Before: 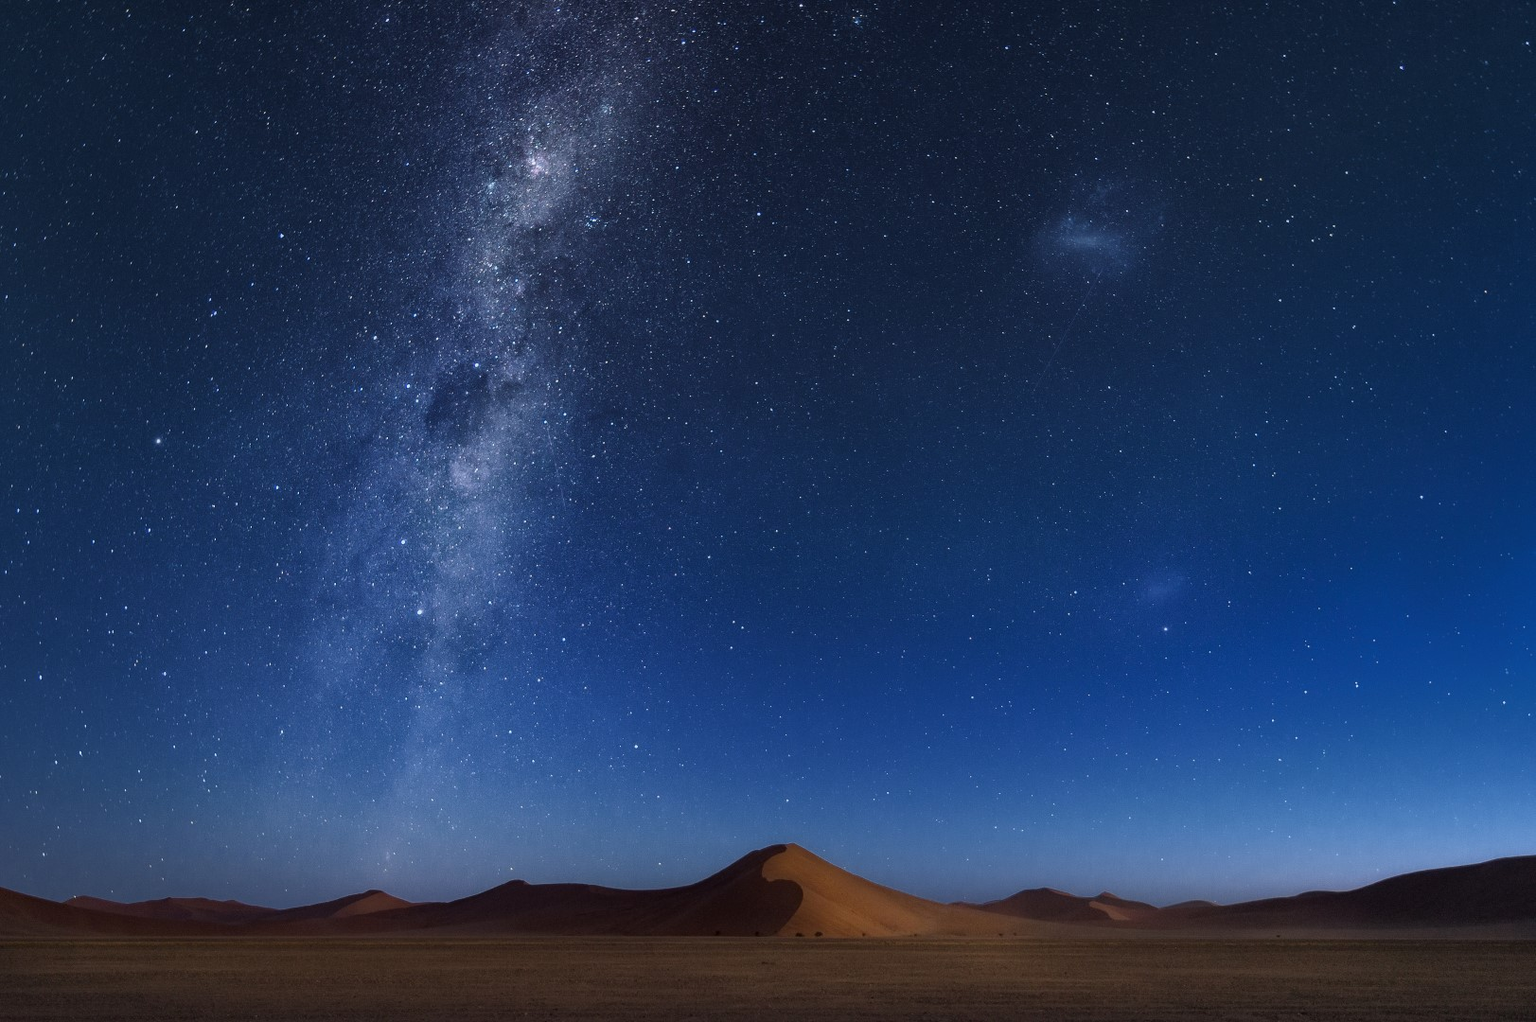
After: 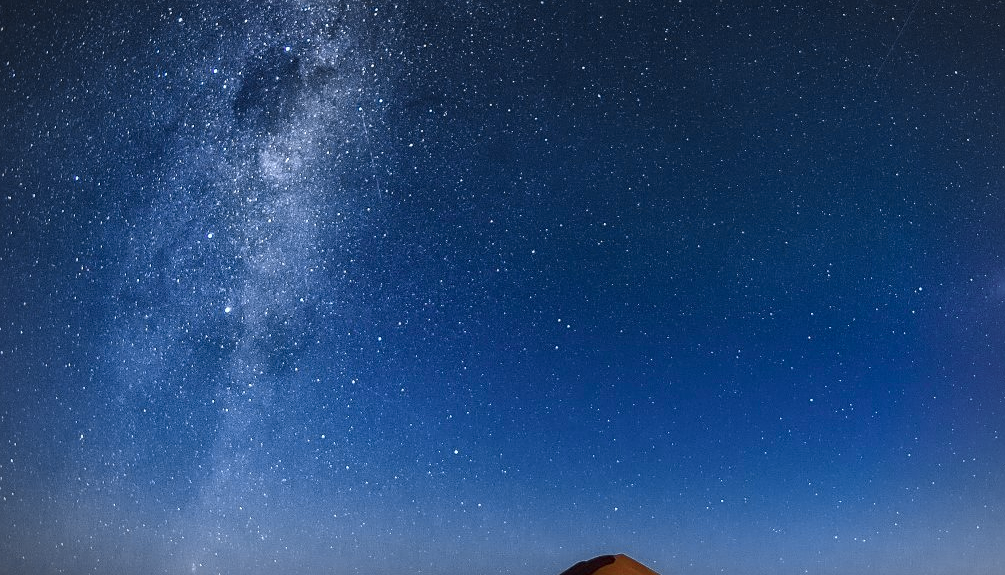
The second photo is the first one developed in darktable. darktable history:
vignetting: fall-off radius 61.05%
tone curve: curves: ch0 [(0, 0.013) (0.104, 0.103) (0.258, 0.267) (0.448, 0.489) (0.709, 0.794) (0.895, 0.915) (0.994, 0.971)]; ch1 [(0, 0) (0.335, 0.298) (0.446, 0.416) (0.488, 0.488) (0.515, 0.504) (0.581, 0.615) (0.635, 0.661) (1, 1)]; ch2 [(0, 0) (0.314, 0.306) (0.436, 0.447) (0.502, 0.5) (0.538, 0.541) (0.568, 0.603) (0.641, 0.635) (0.717, 0.701) (1, 1)], color space Lab, independent channels, preserve colors none
crop: left 13.322%, top 31.243%, right 24.723%, bottom 15.501%
local contrast: on, module defaults
sharpen: radius 1.947
